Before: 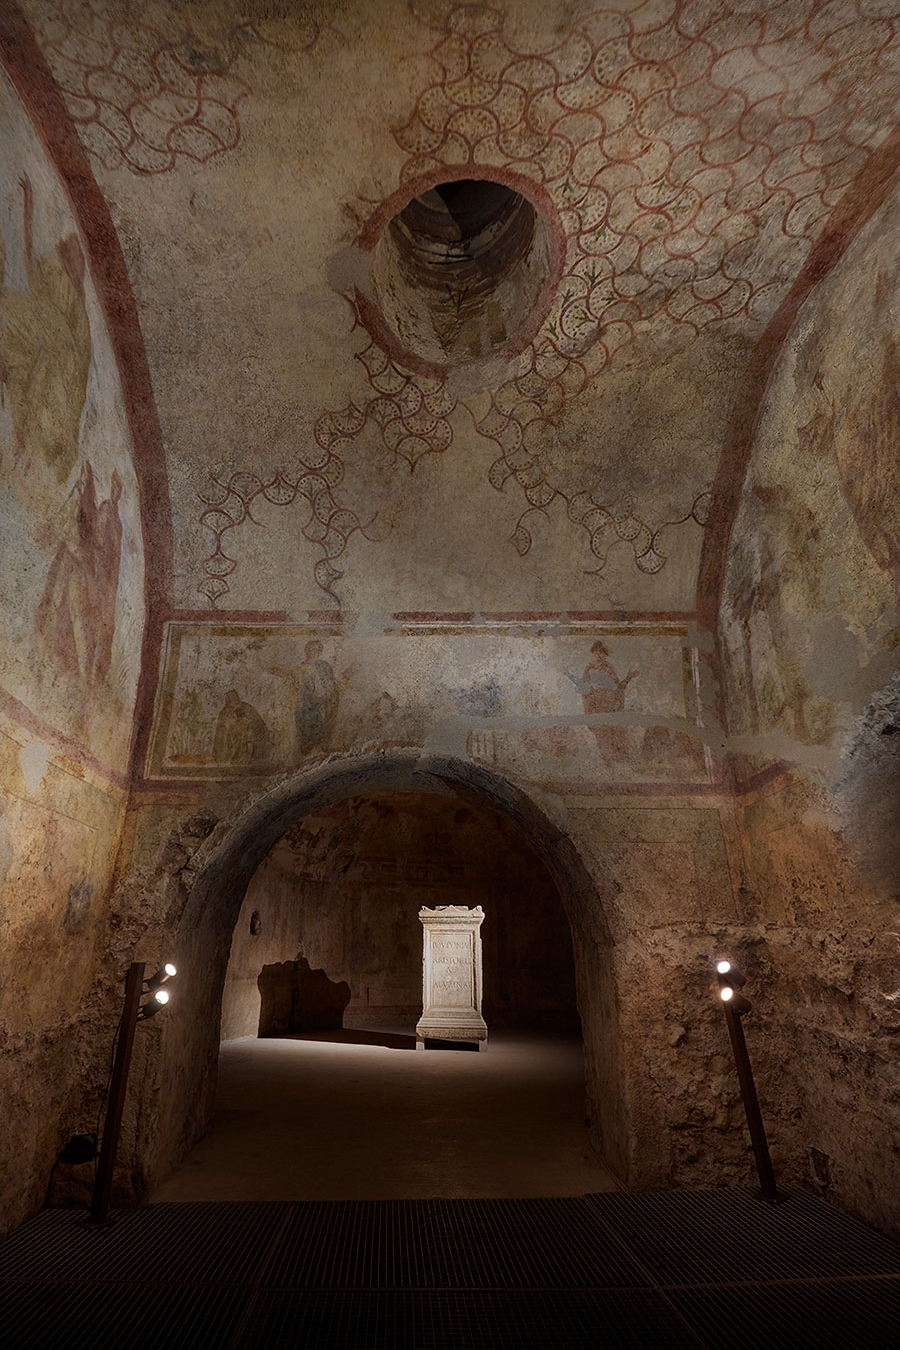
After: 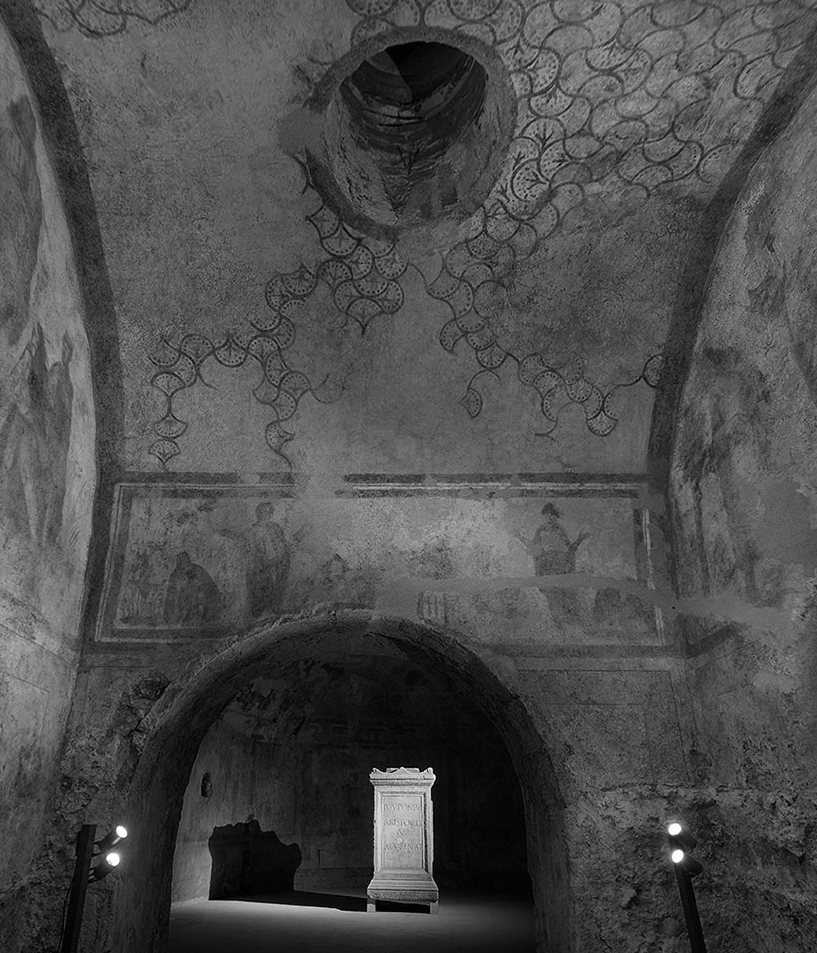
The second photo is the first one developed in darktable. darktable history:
crop: left 5.475%, top 10.267%, right 3.672%, bottom 19.079%
color calibration: output gray [0.21, 0.42, 0.37, 0], illuminant as shot in camera, x 0.358, y 0.373, temperature 4628.91 K
exposure: exposure 0.203 EV, compensate exposure bias true, compensate highlight preservation false
